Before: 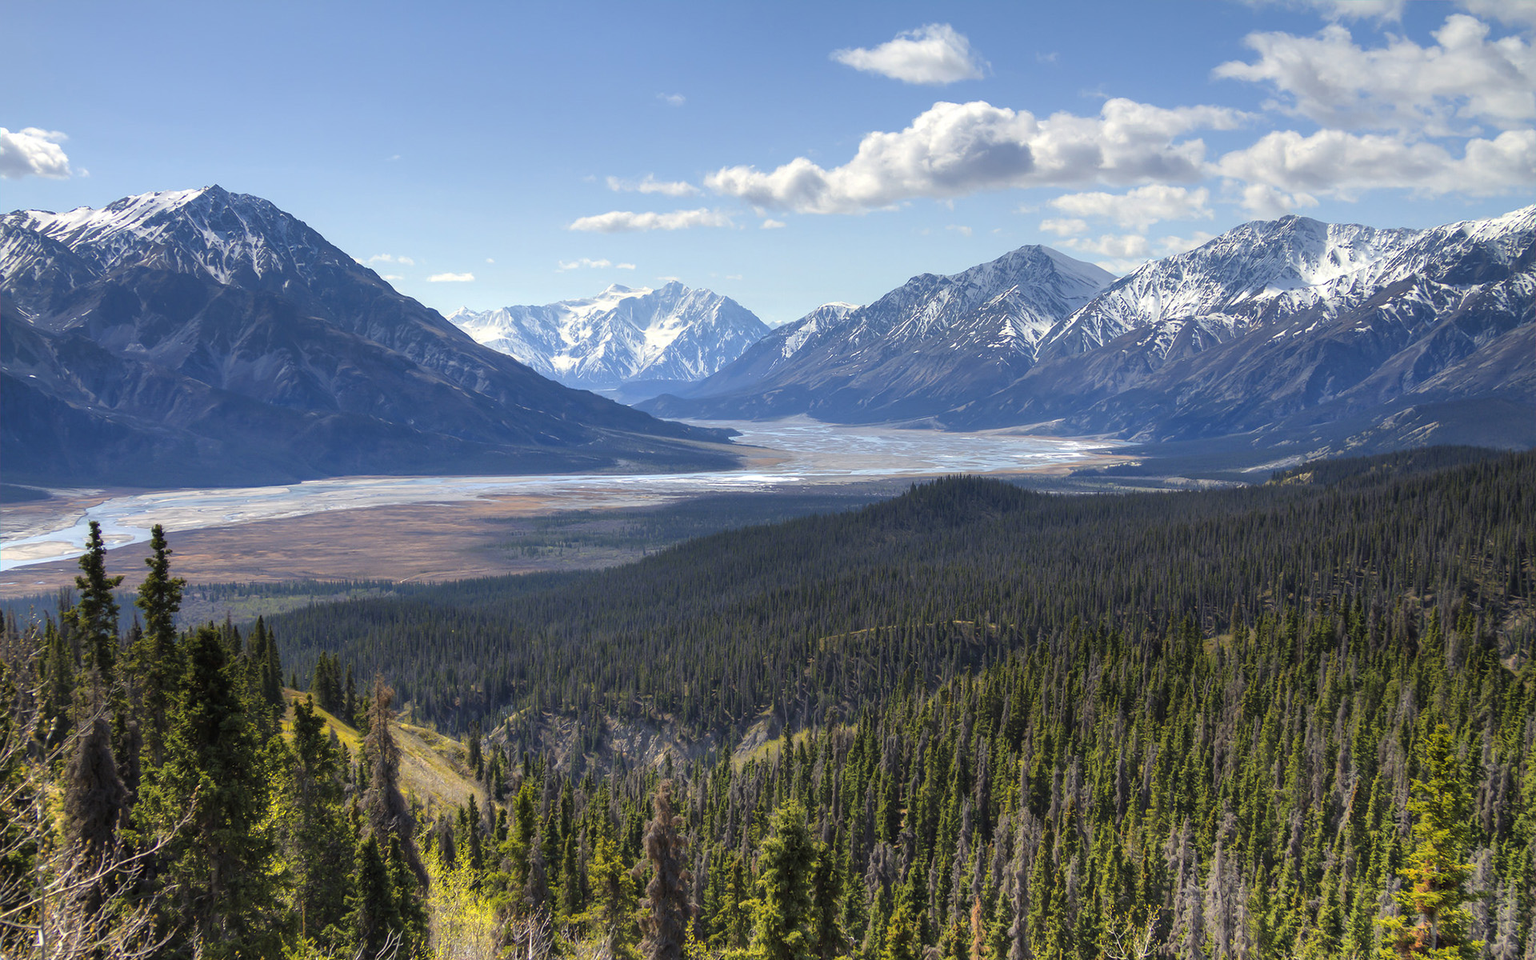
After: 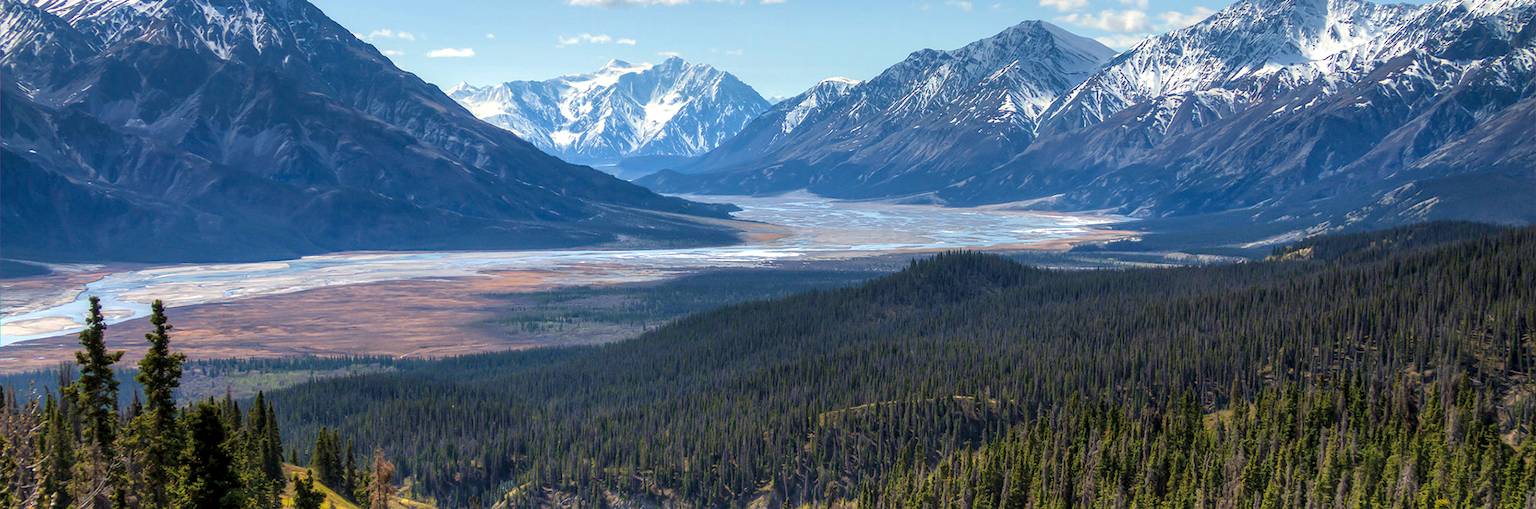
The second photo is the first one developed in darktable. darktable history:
local contrast: on, module defaults
crop and rotate: top 23.427%, bottom 23.48%
velvia: on, module defaults
